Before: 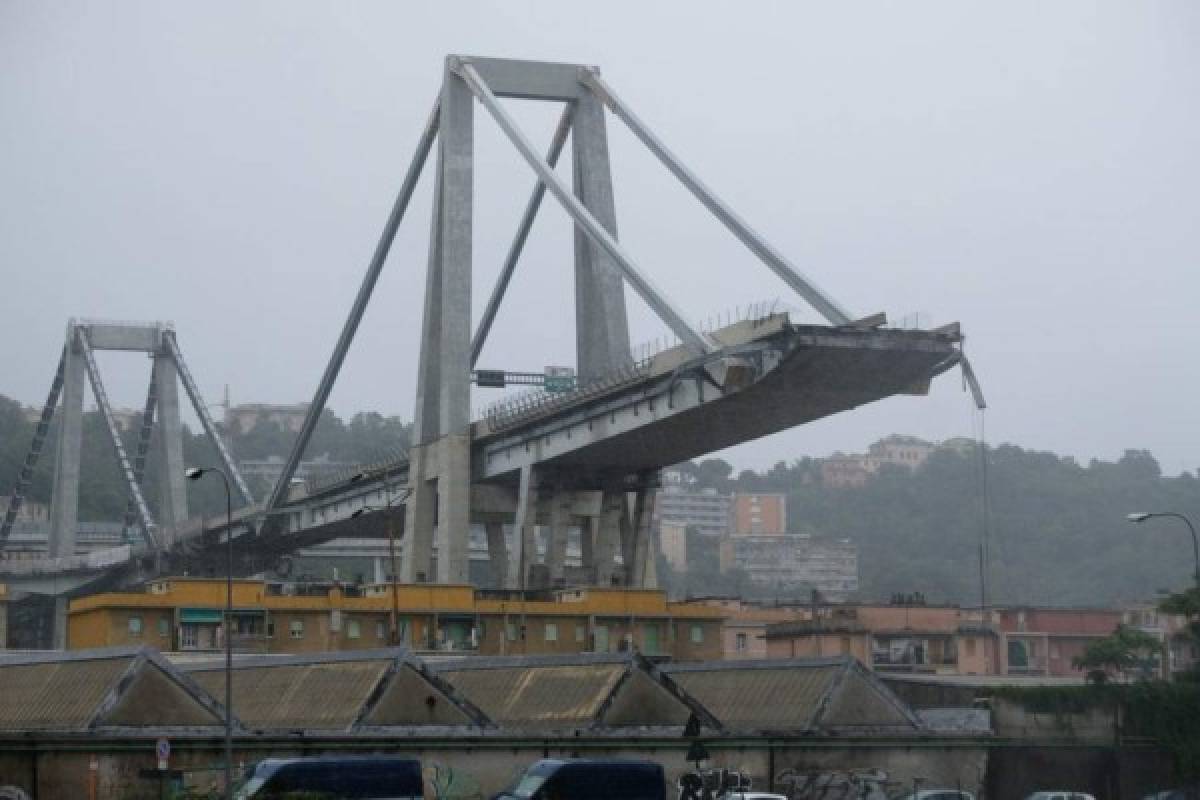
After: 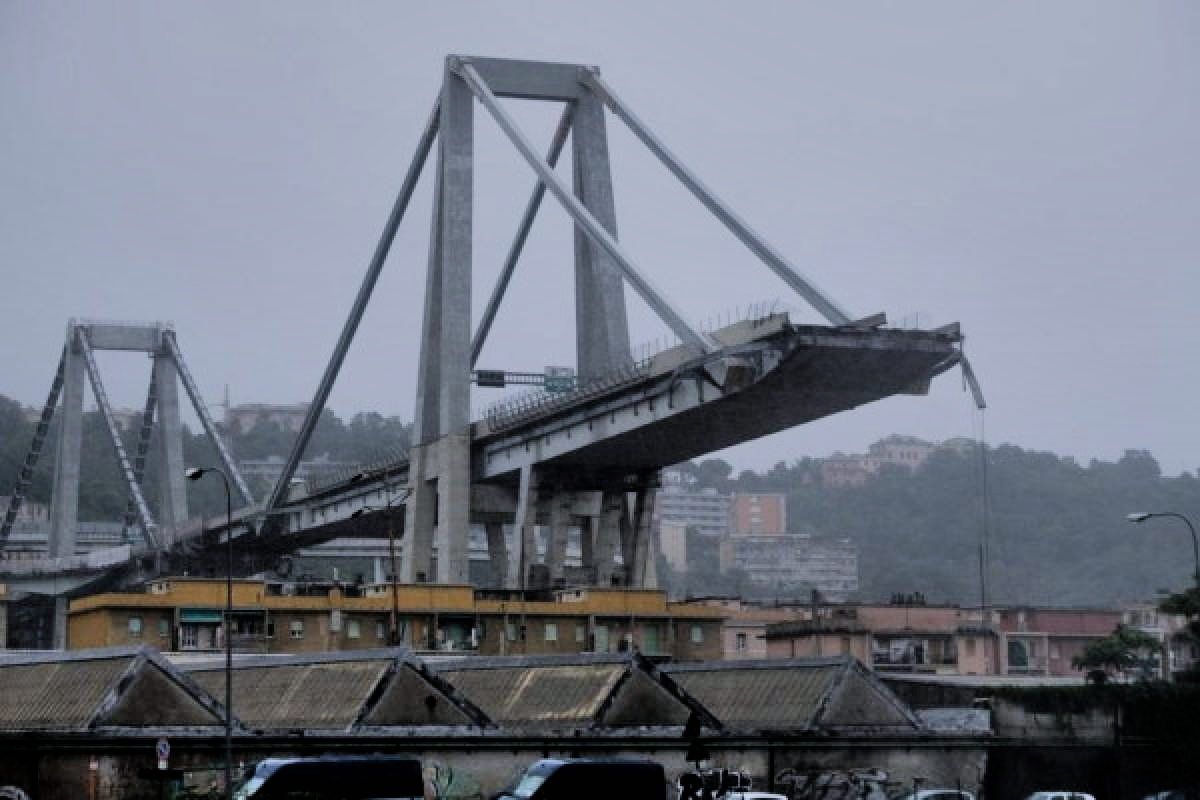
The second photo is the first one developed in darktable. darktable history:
color calibration: gray › normalize channels true, illuminant as shot in camera, x 0.358, y 0.373, temperature 4628.91 K, gamut compression 0.007
filmic rgb: black relative exposure -5 EV, white relative exposure 3.53 EV, hardness 3.16, contrast 1.203, highlights saturation mix -31.22%
shadows and highlights: soften with gaussian
exposure: exposure -0.292 EV, compensate highlight preservation false
